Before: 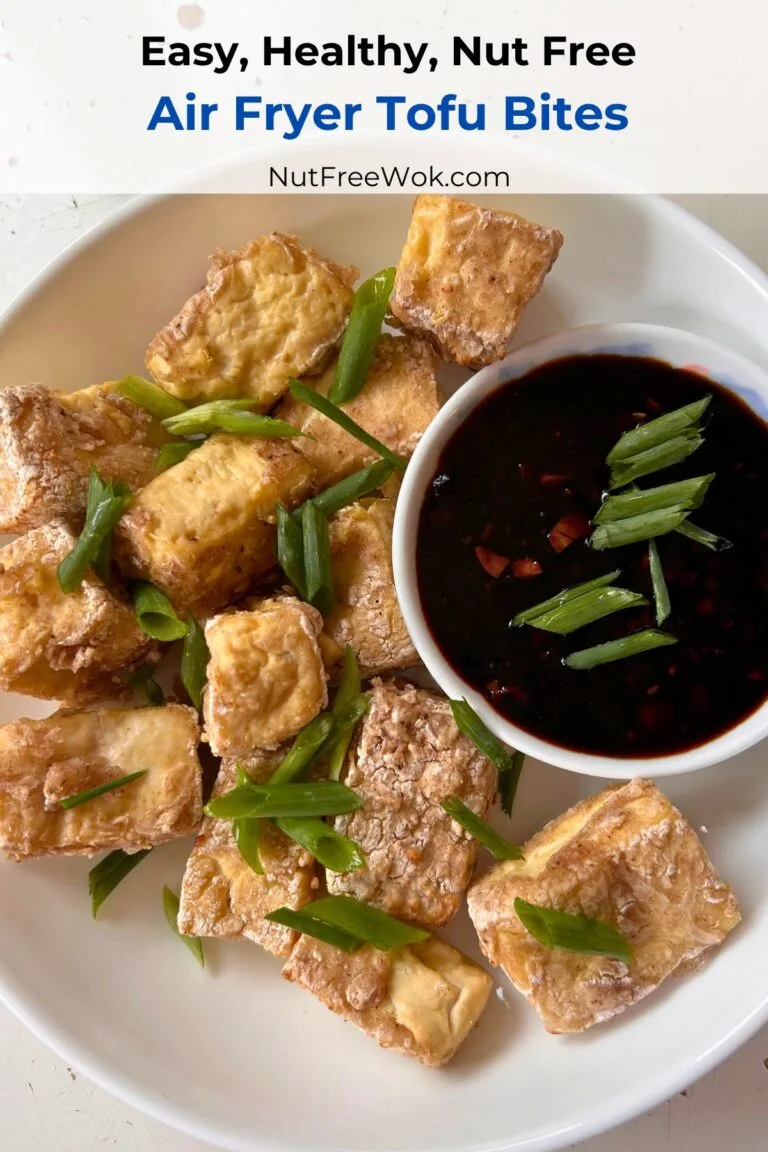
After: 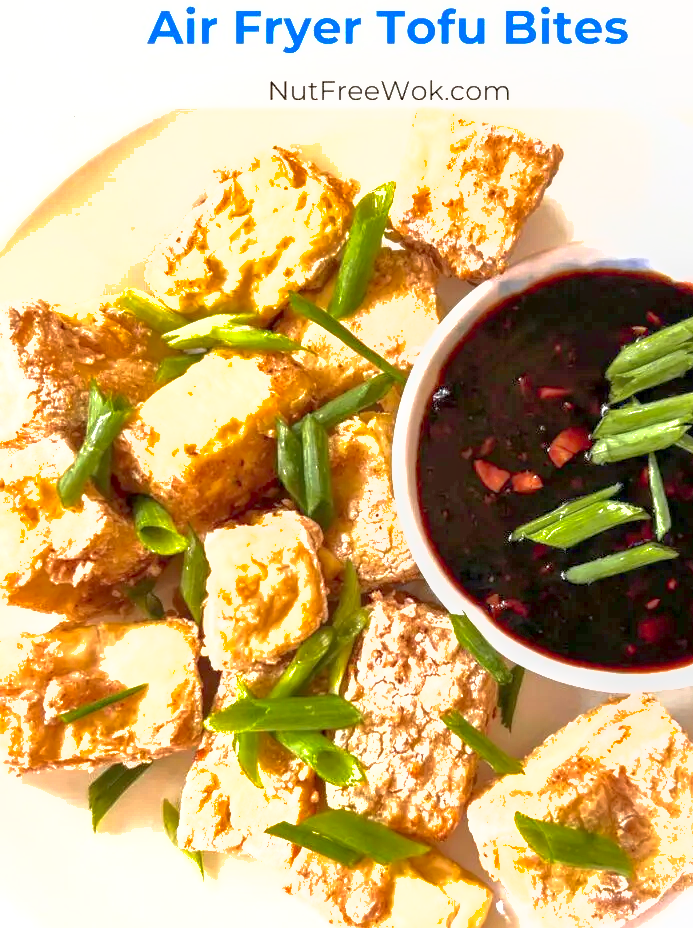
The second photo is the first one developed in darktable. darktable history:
exposure: black level correction 0.001, exposure 1.822 EV, compensate exposure bias true, compensate highlight preservation false
shadows and highlights: on, module defaults
crop: top 7.49%, right 9.717%, bottom 11.943%
local contrast: on, module defaults
